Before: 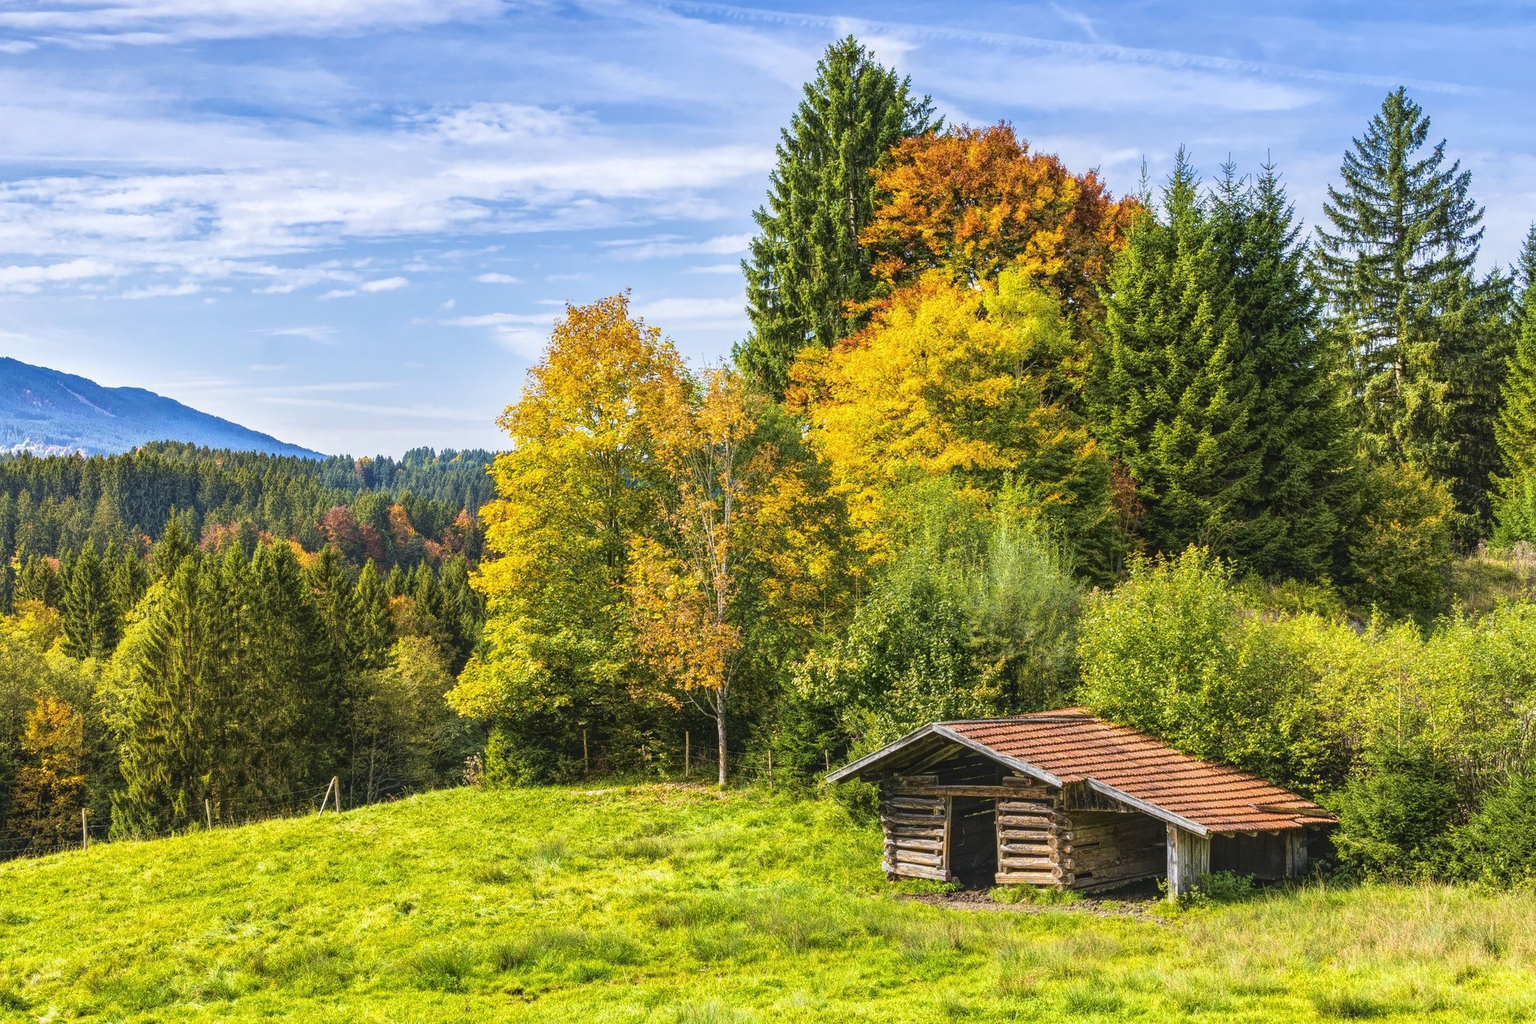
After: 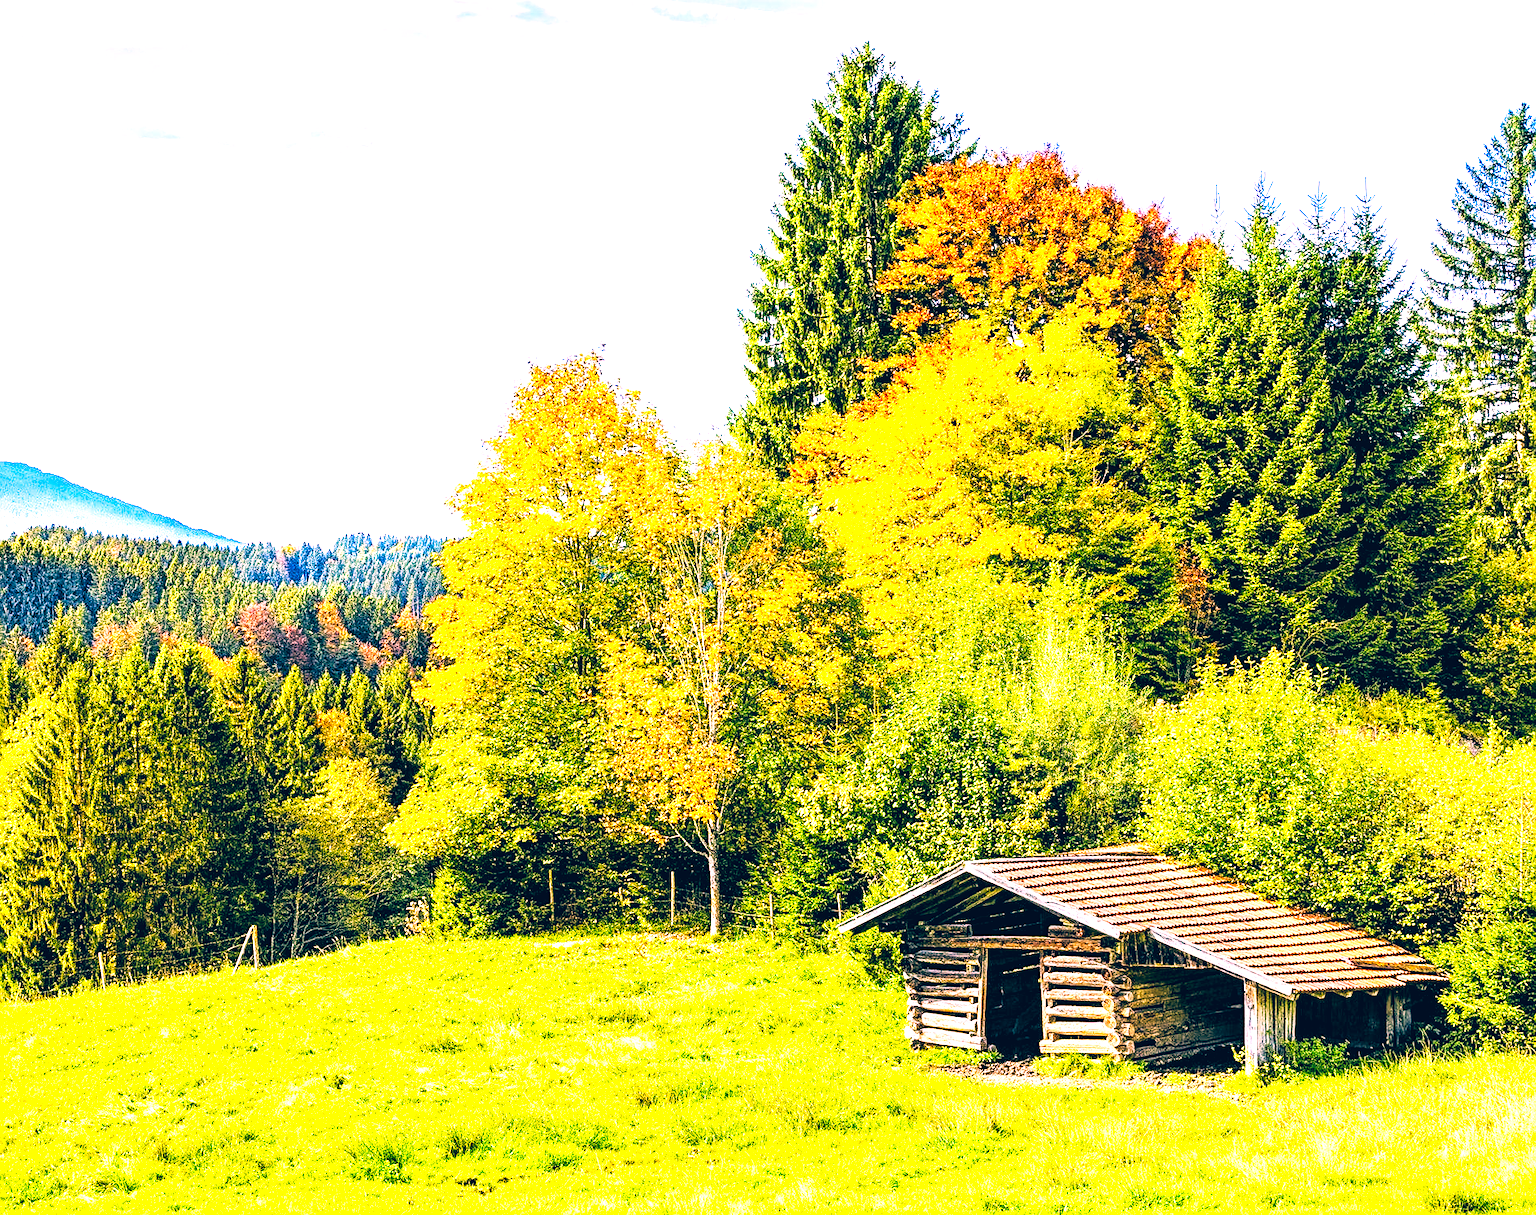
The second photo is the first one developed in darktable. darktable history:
sharpen: on, module defaults
contrast brightness saturation: brightness 0.15
color correction: highlights a* 17.03, highlights b* 0.205, shadows a* -15.38, shadows b* -14.56, saturation 1.5
base curve: curves: ch0 [(0, 0) (0.007, 0.004) (0.027, 0.03) (0.046, 0.07) (0.207, 0.54) (0.442, 0.872) (0.673, 0.972) (1, 1)], preserve colors none
color calibration: illuminant Planckian (black body), x 0.351, y 0.352, temperature 4794.27 K
crop: left 8.026%, right 7.374%
tone equalizer: on, module defaults
levels: levels [0.182, 0.542, 0.902]
